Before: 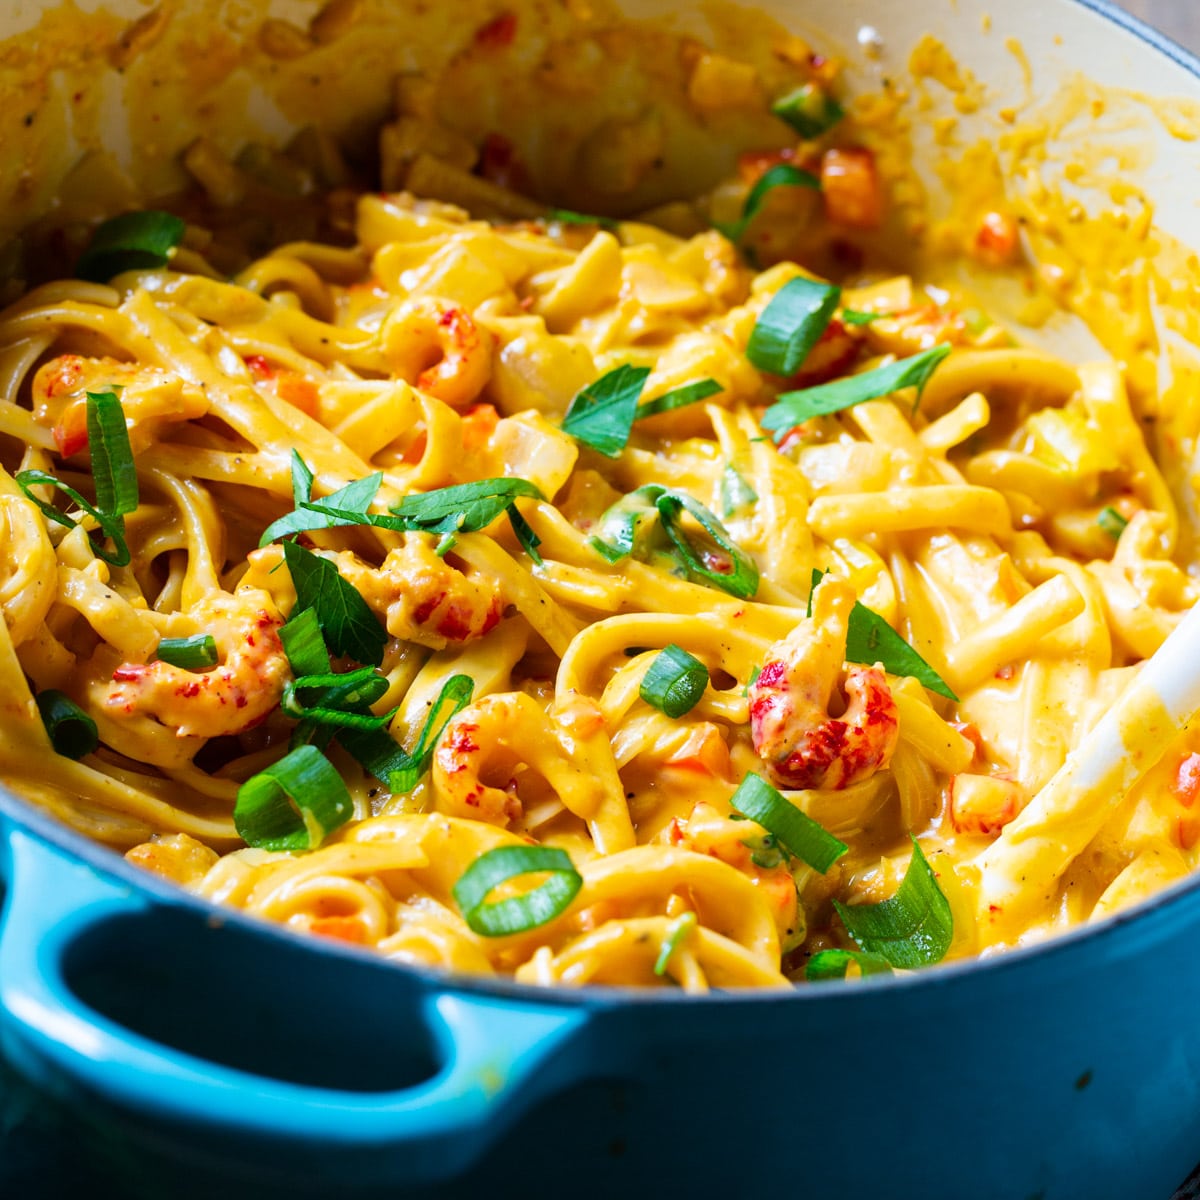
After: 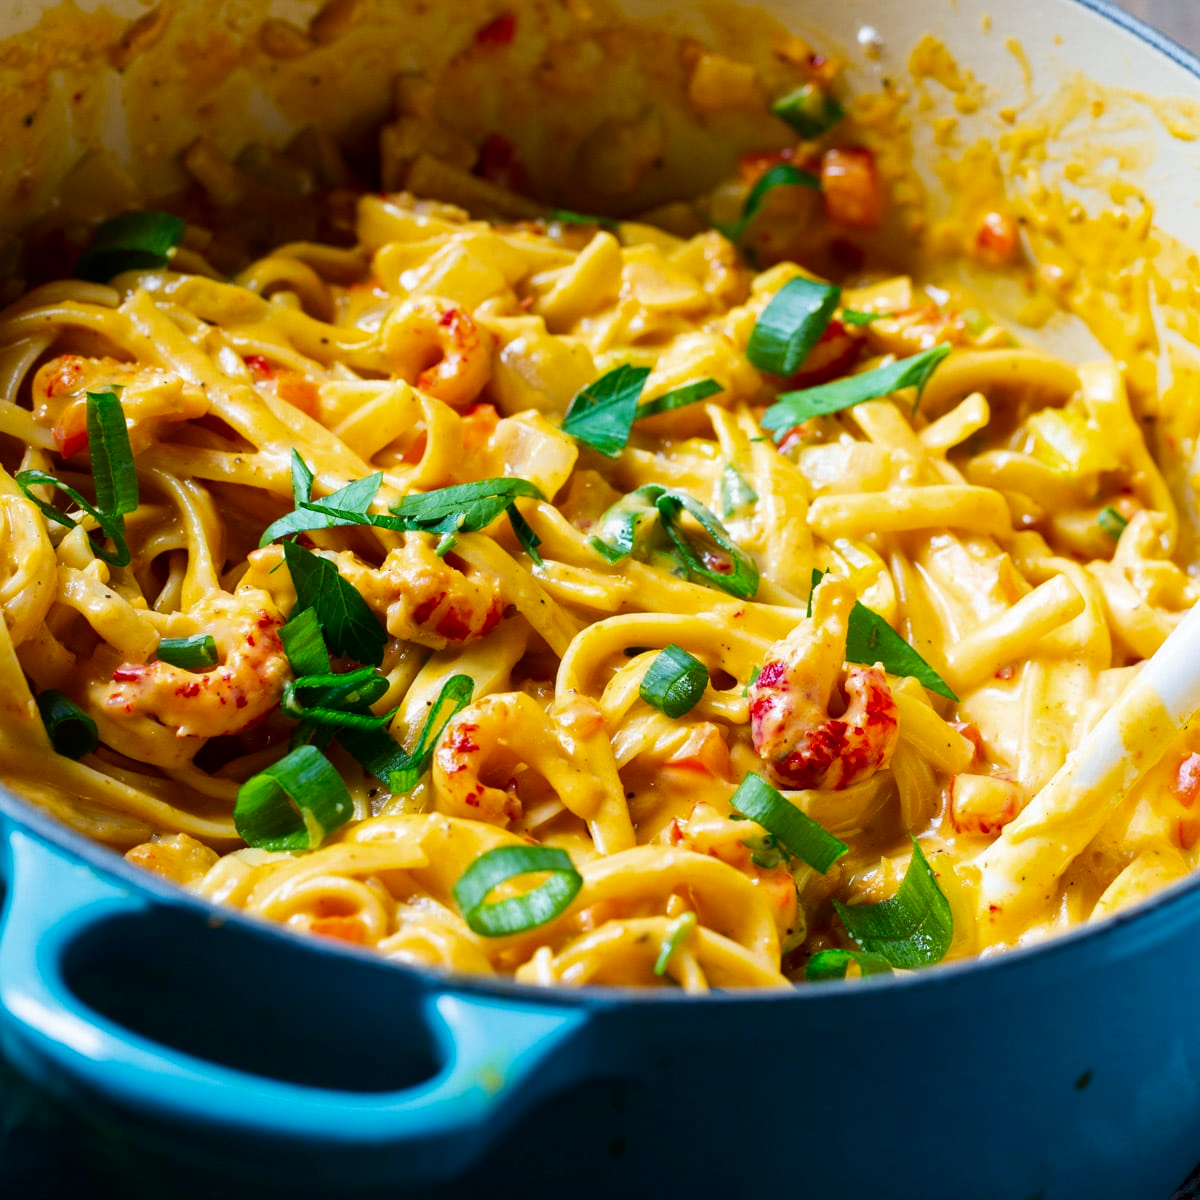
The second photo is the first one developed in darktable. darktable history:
contrast brightness saturation: brightness -0.098
